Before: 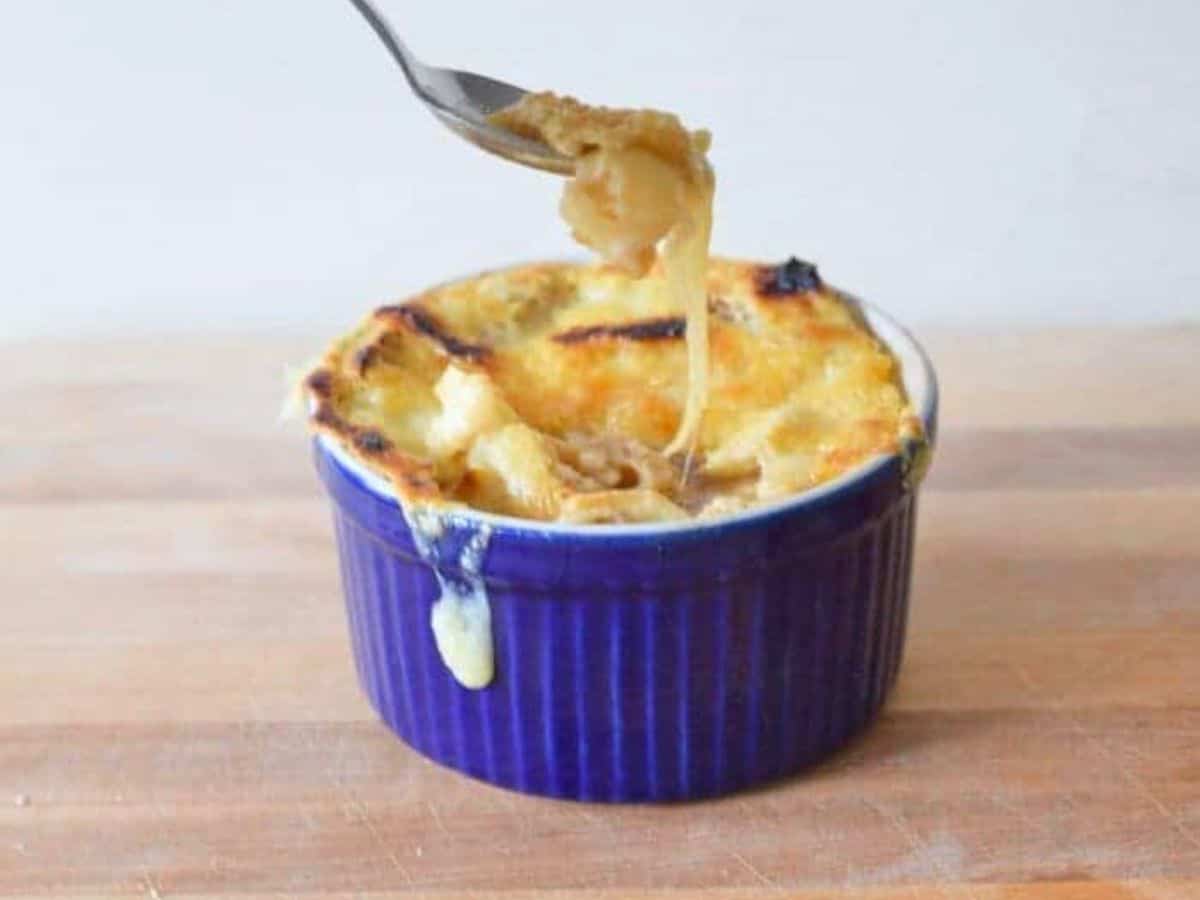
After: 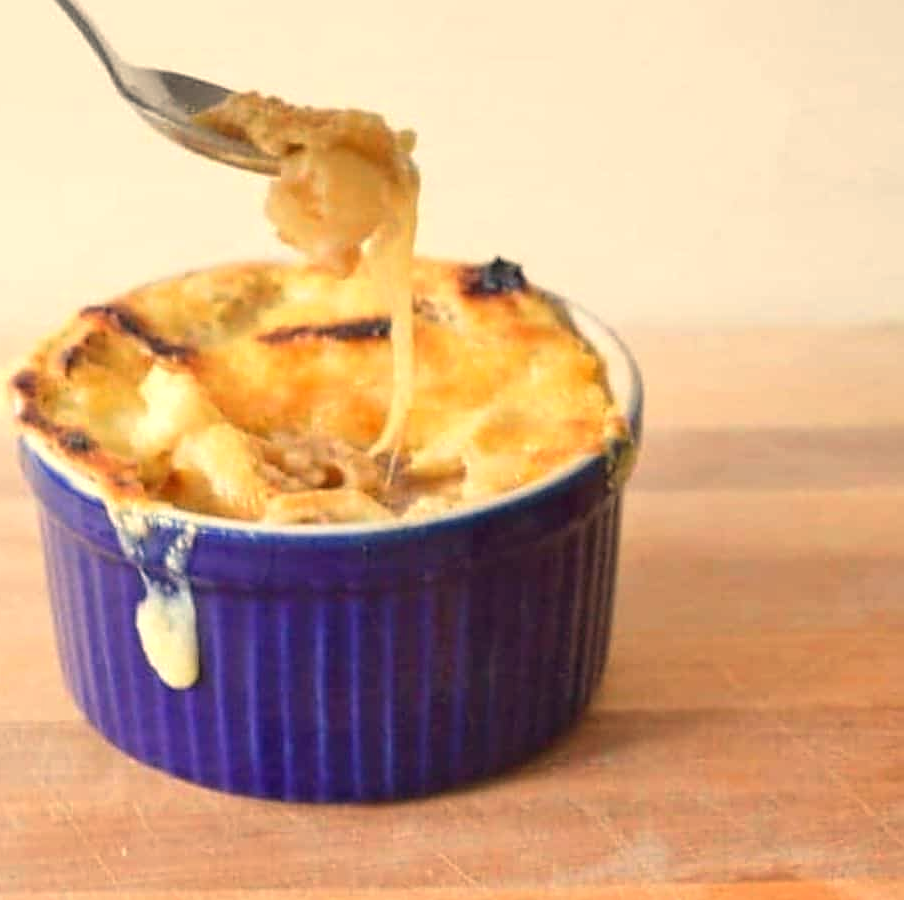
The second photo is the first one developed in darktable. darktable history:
tone equalizer: on, module defaults
sharpen: radius 1.864, amount 0.398, threshold 1.271
crop and rotate: left 24.6%
exposure: exposure 0.128 EV, compensate highlight preservation false
white balance: red 1.138, green 0.996, blue 0.812
